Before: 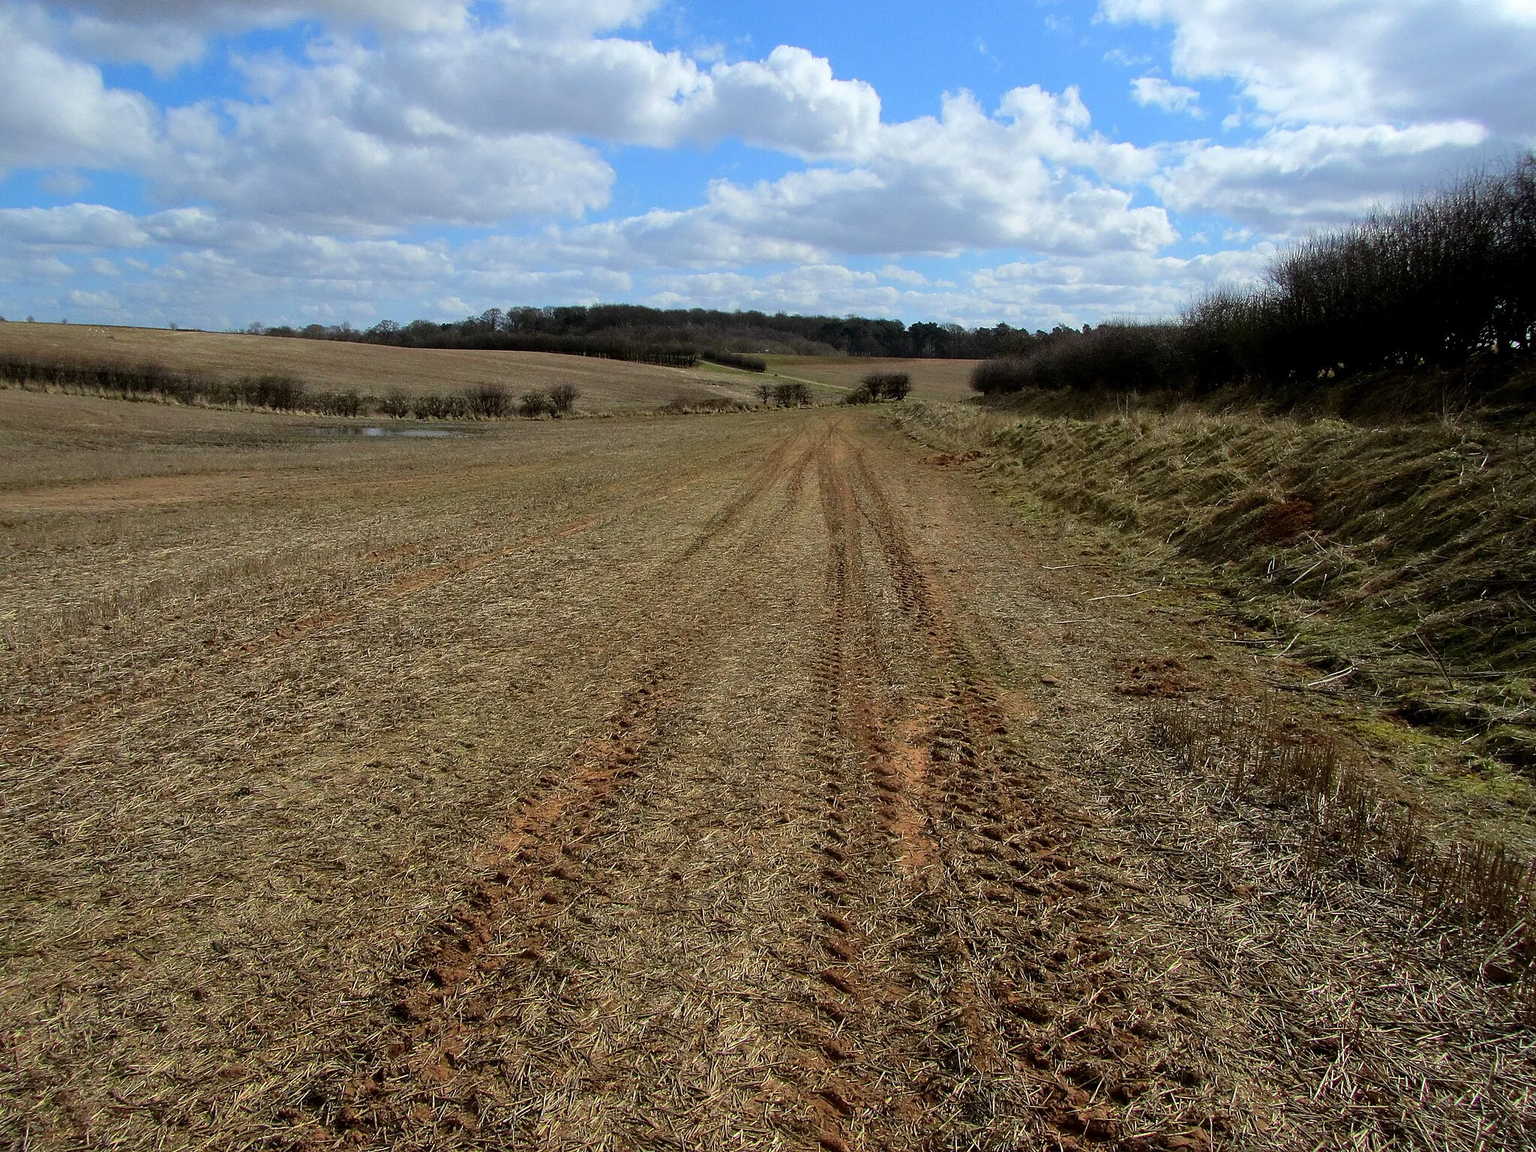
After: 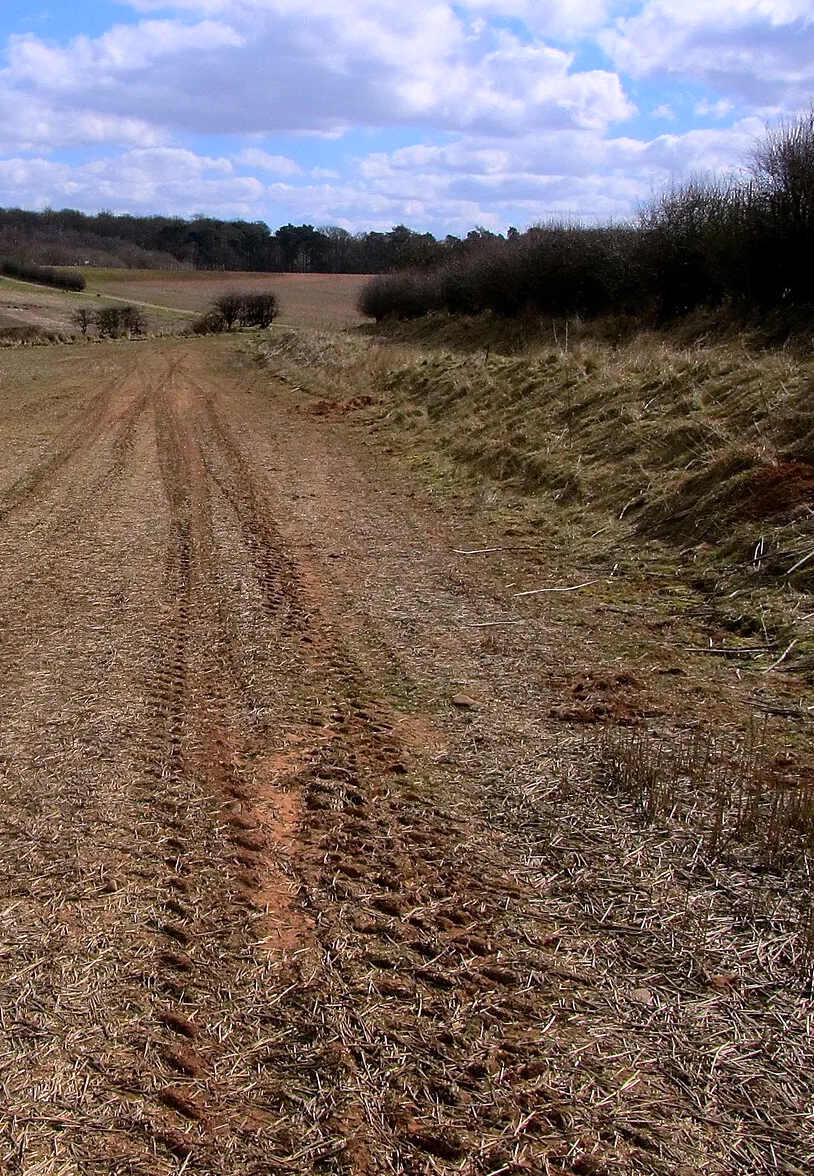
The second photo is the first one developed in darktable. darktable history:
white balance: red 1.066, blue 1.119
crop: left 45.721%, top 13.393%, right 14.118%, bottom 10.01%
